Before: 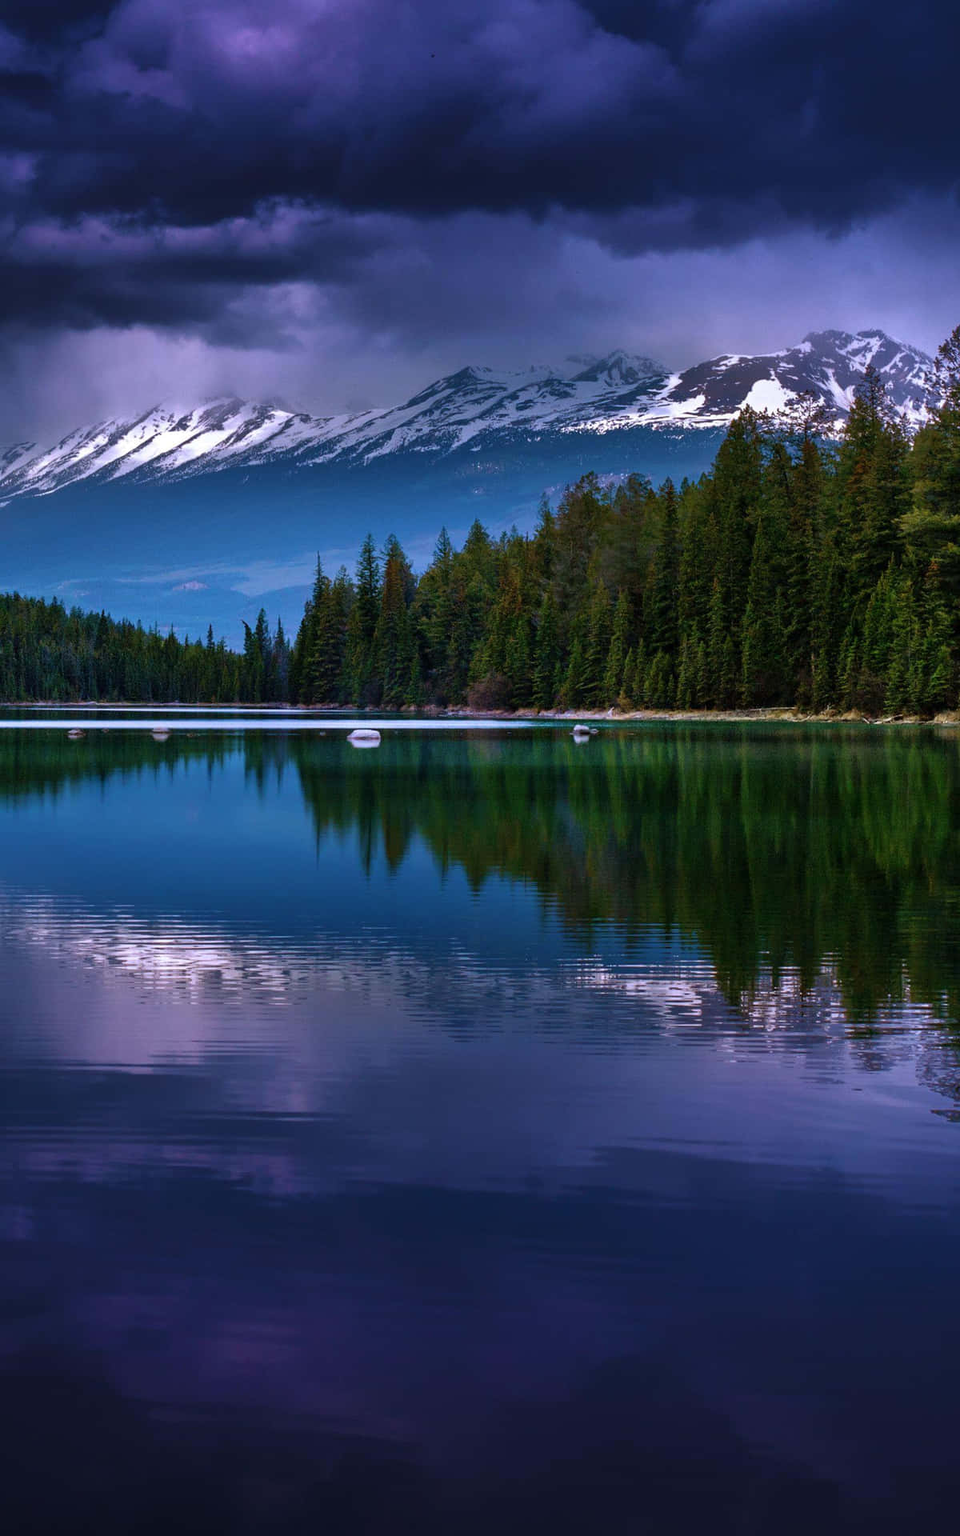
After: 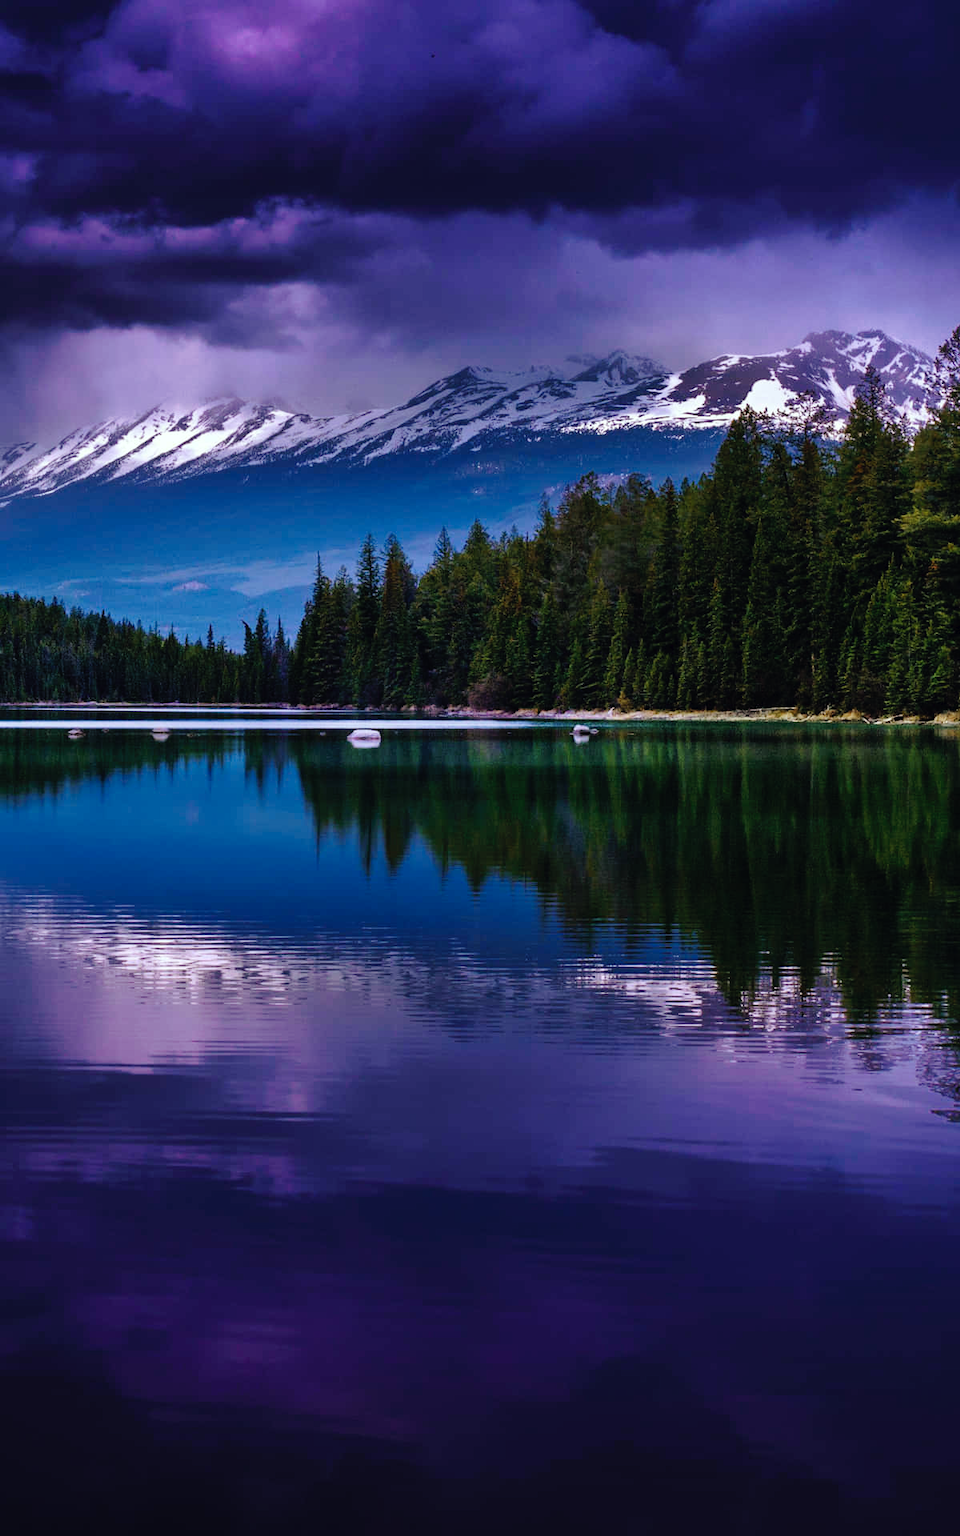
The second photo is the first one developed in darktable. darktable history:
tone curve: curves: ch0 [(0, 0) (0.003, 0.013) (0.011, 0.016) (0.025, 0.021) (0.044, 0.029) (0.069, 0.039) (0.1, 0.056) (0.136, 0.085) (0.177, 0.14) (0.224, 0.201) (0.277, 0.28) (0.335, 0.372) (0.399, 0.475) (0.468, 0.567) (0.543, 0.643) (0.623, 0.722) (0.709, 0.801) (0.801, 0.859) (0.898, 0.927) (1, 1)], preserve colors none
color look up table: target L [97.81, 85.46, 88.1, 86.78, 85.29, 71.28, 60.03, 53.77, 61.69, 43.94, 35.31, 21.19, 200.93, 73.45, 69.27, 65.06, 63.15, 55.3, 58.75, 48.67, 48.57, 39.63, 30.22, 23.1, 23.29, 94.34, 80.31, 76.22, 66.06, 54.27, 56.7, 60.25, 48.25, 40.74, 34.44, 37.46, 32.26, 37.34, 28.84, 19.05, 10.47, 4.777, 1.258, 88.47, 72.9, 63.83, 62.34, 41.09, 40.18], target a [-15.02, -28.34, -12.21, -41.75, -56.18, -57.85, -31.89, -51, -21.2, -14.13, -26.29, -19.43, 0, 25.98, 18.12, 9.552, 42.52, 8.482, 6.122, 67.16, 33.84, 49.08, 3.219, 10.96, 32.39, -5.26, 20.91, 47.72, 27.3, 9.229, 49.46, 81.04, 52.67, 20.6, 1.87, 30.5, 19.73, 55.25, 29.21, 32.31, 23.46, 26.74, 6.491, -42.71, -32.45, -12.39, -16.86, -12.22, -17.81], target b [31.21, 38.96, 80.09, 68.89, -2.16, 23.39, 31.17, 42.49, 10.05, 36.1, 25.47, 17.07, -0.001, 28.27, 52.28, 61.88, 14.26, 32.46, 4.108, 34.56, 41.85, 13.44, 9.282, 26.69, 23.87, 1.043, -20.77, -34.67, -4.436, -38.84, -7.972, -58.83, -34.69, -72.24, -36.65, -48.9, -23.18, -47.29, -4.963, -54.22, -4.93, -35.02, -7.748, -10.2, -26.46, -15.83, -43.59, -25.13, -8.832], num patches 49
